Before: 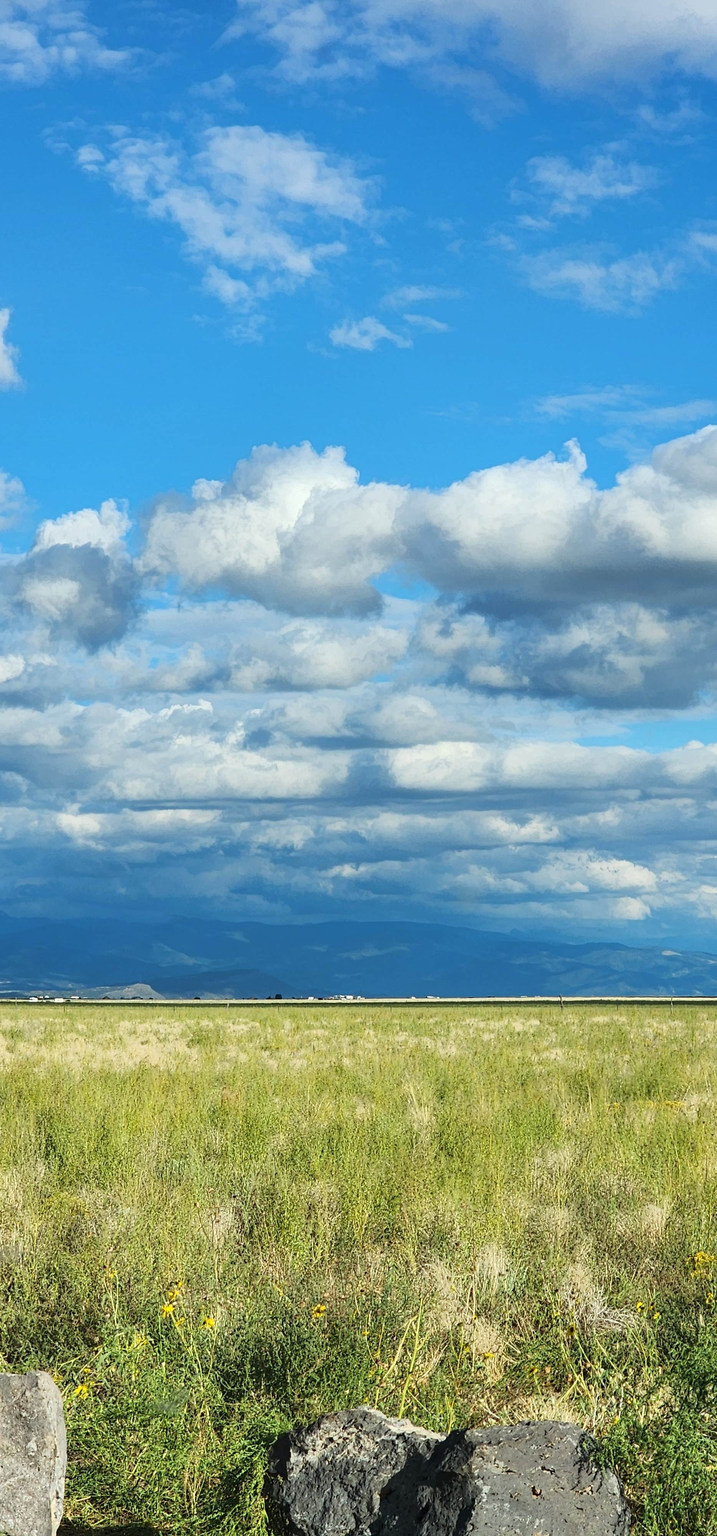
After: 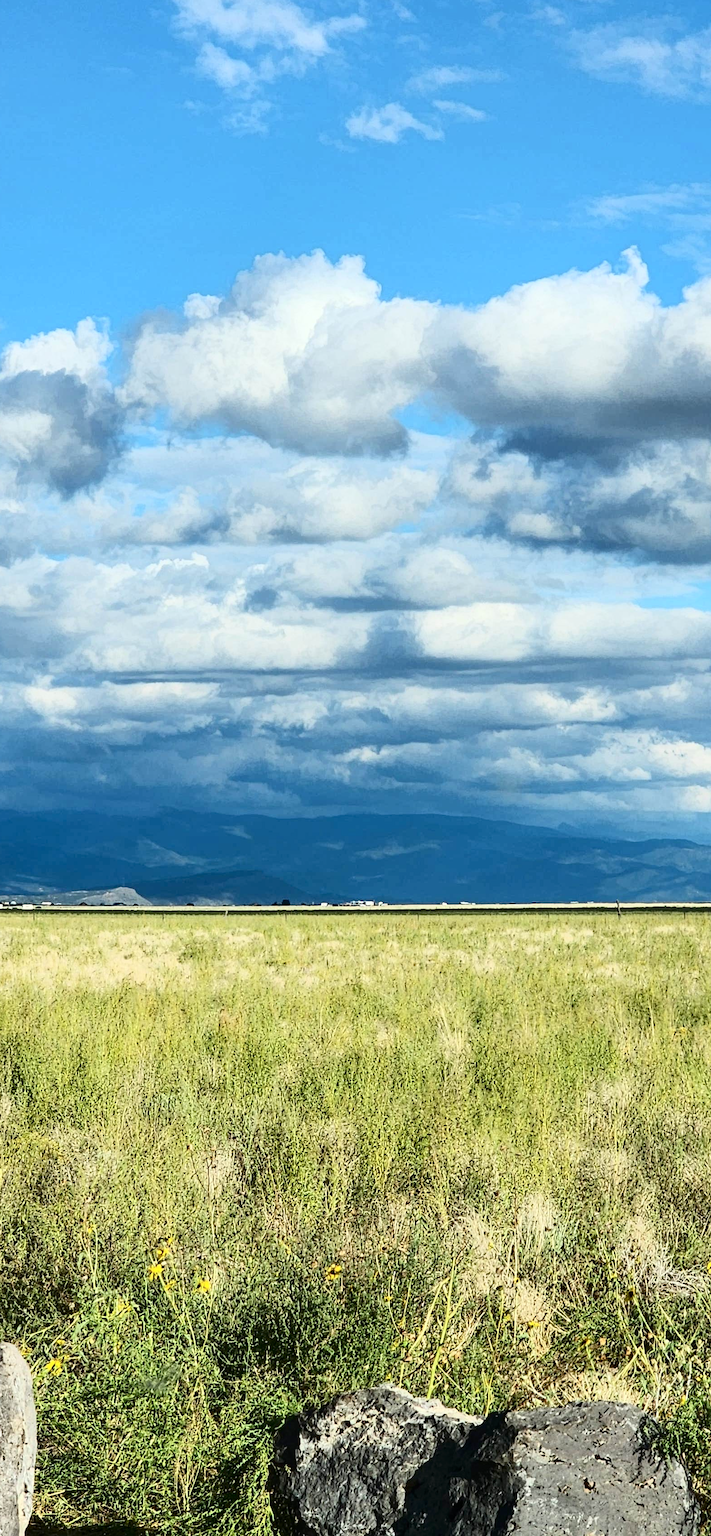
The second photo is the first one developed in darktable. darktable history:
contrast brightness saturation: contrast 0.281
crop and rotate: left 5%, top 14.945%, right 10.643%
